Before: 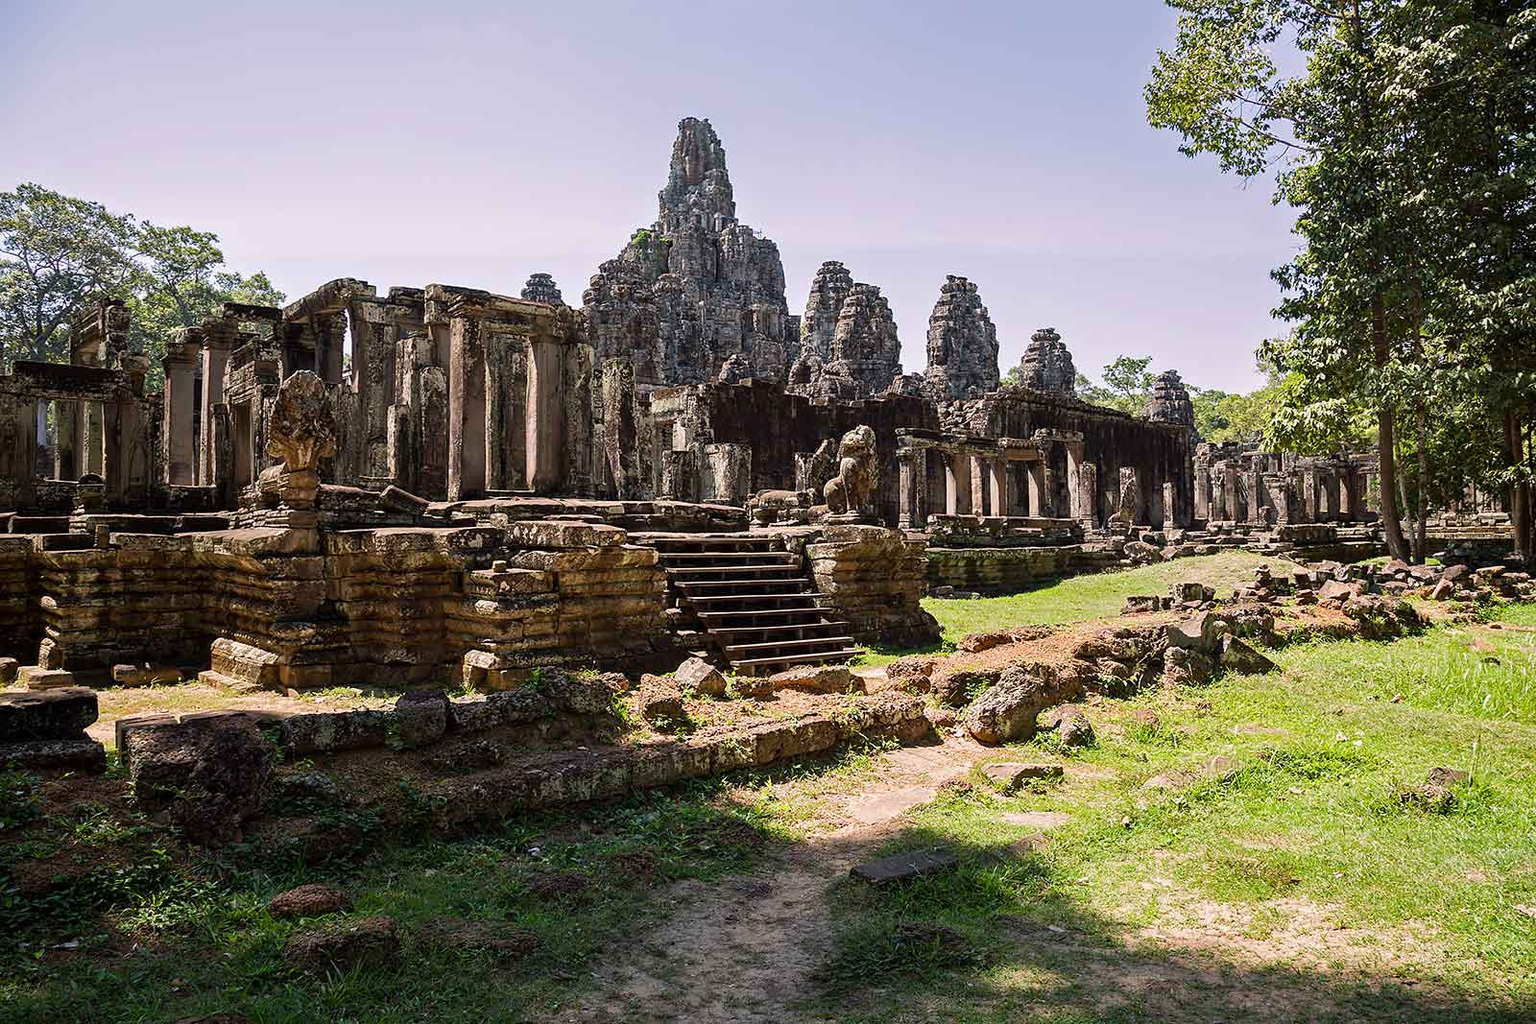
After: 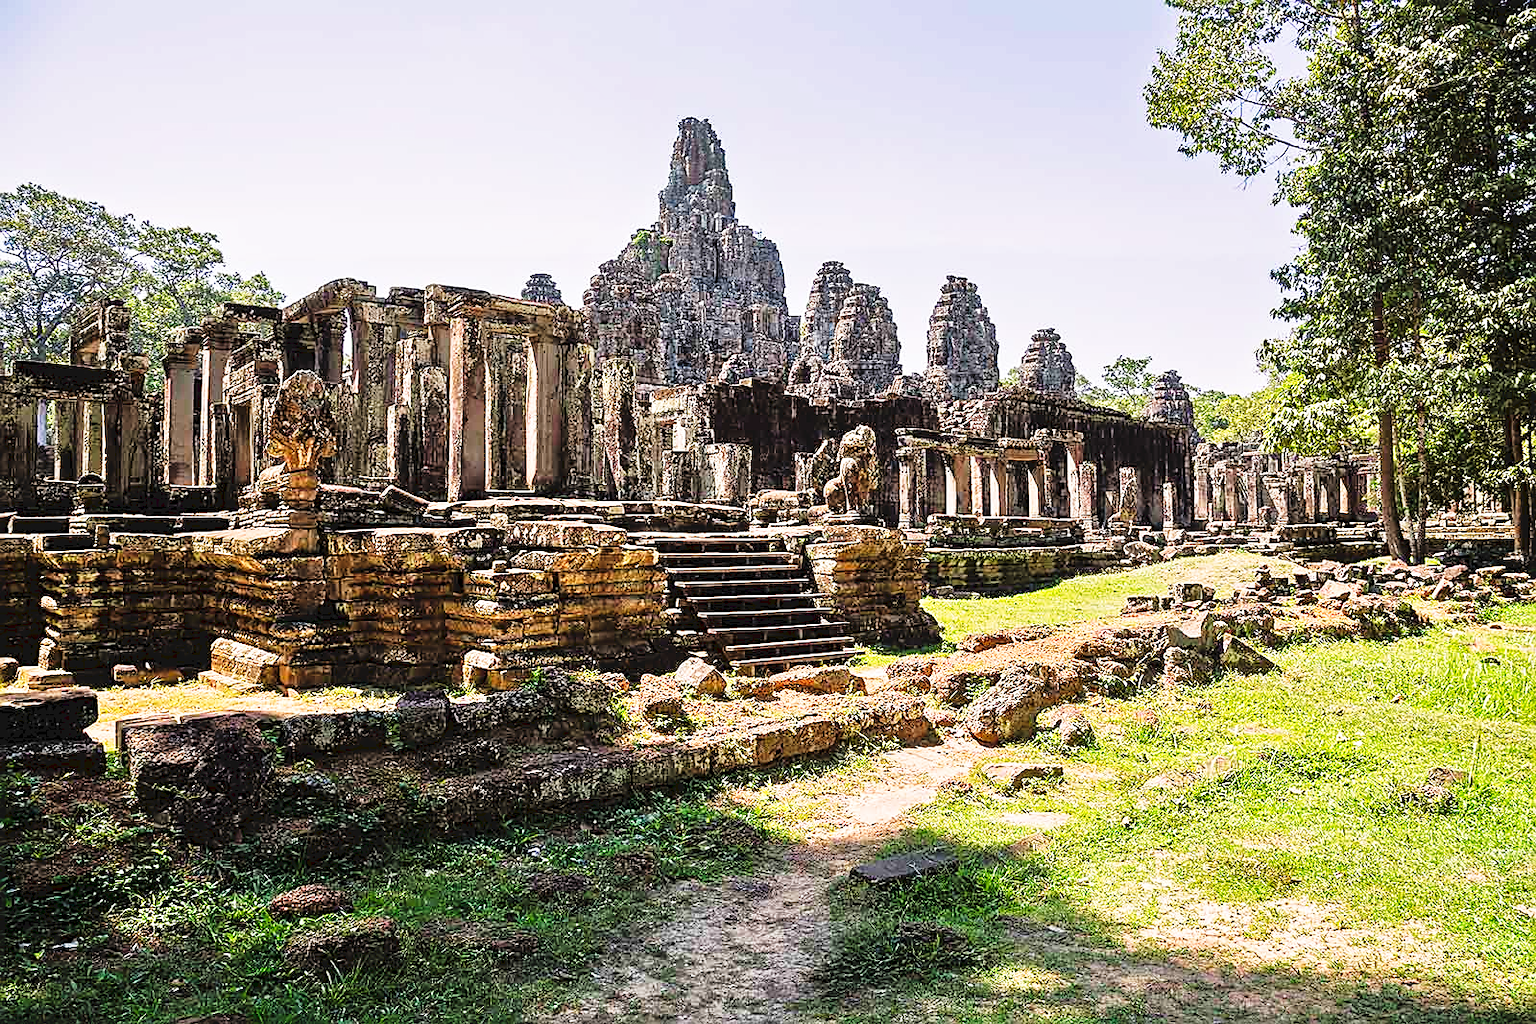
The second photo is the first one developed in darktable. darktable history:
tone curve: curves: ch0 [(0, 0) (0.003, 0.063) (0.011, 0.063) (0.025, 0.063) (0.044, 0.066) (0.069, 0.071) (0.1, 0.09) (0.136, 0.116) (0.177, 0.144) (0.224, 0.192) (0.277, 0.246) (0.335, 0.311) (0.399, 0.399) (0.468, 0.49) (0.543, 0.589) (0.623, 0.709) (0.709, 0.827) (0.801, 0.918) (0.898, 0.969) (1, 1)], preserve colors none
tone equalizer: -7 EV 0.15 EV, -6 EV 0.6 EV, -5 EV 1.15 EV, -4 EV 1.33 EV, -3 EV 1.15 EV, -2 EV 0.6 EV, -1 EV 0.15 EV, mask exposure compensation -0.5 EV
sharpen: on, module defaults
